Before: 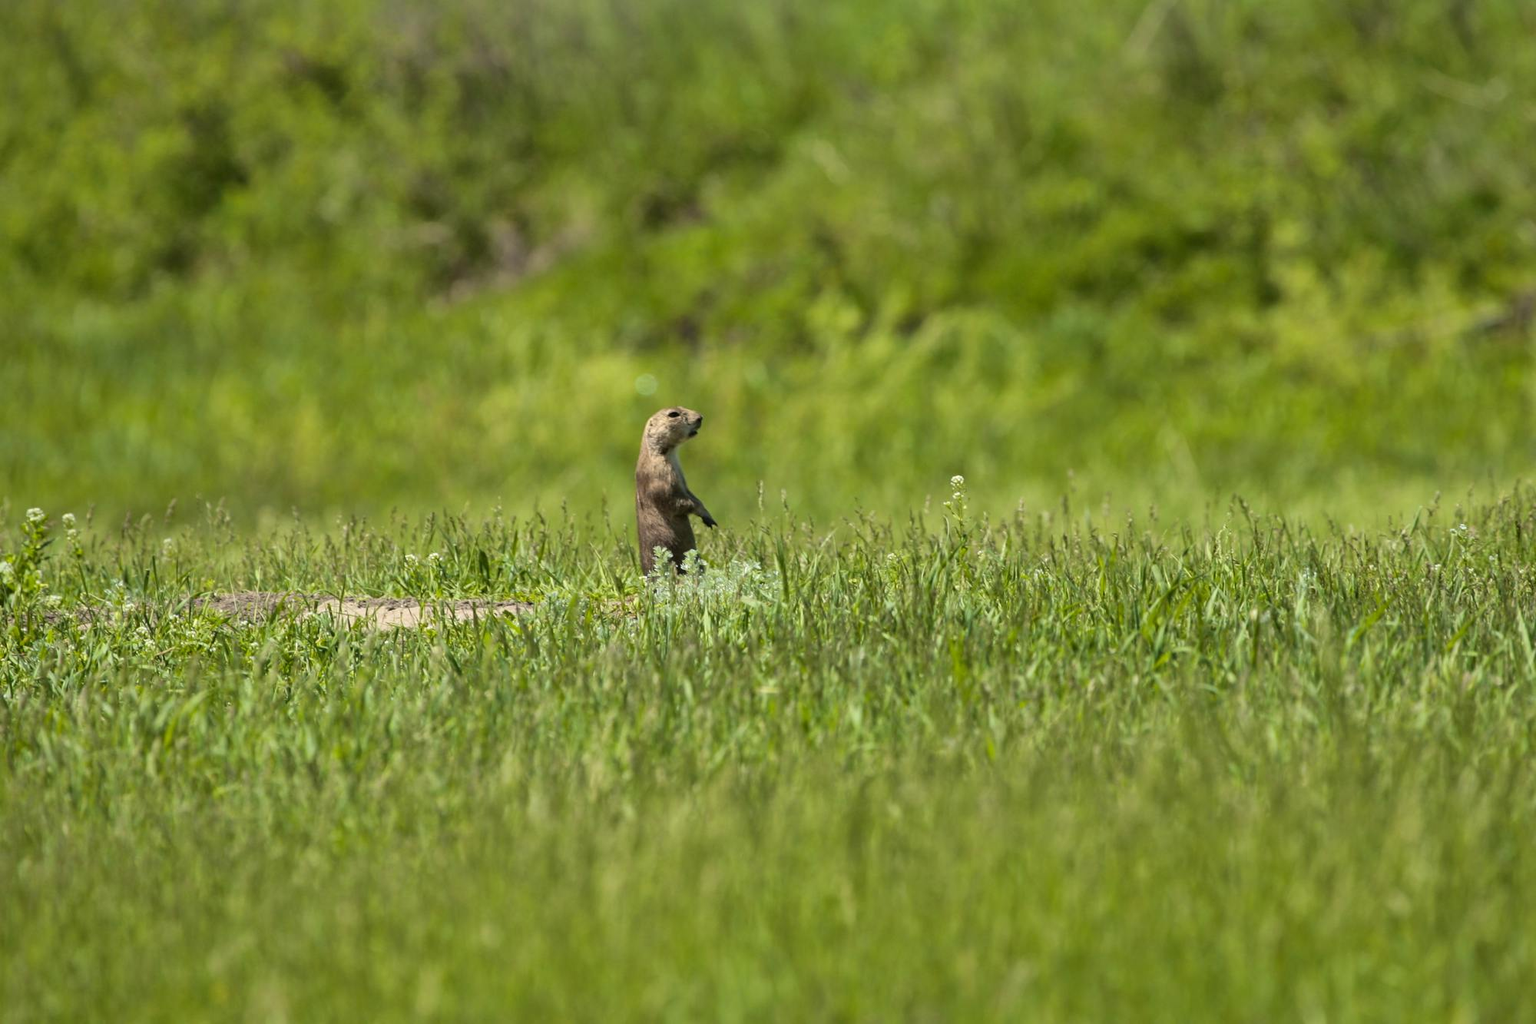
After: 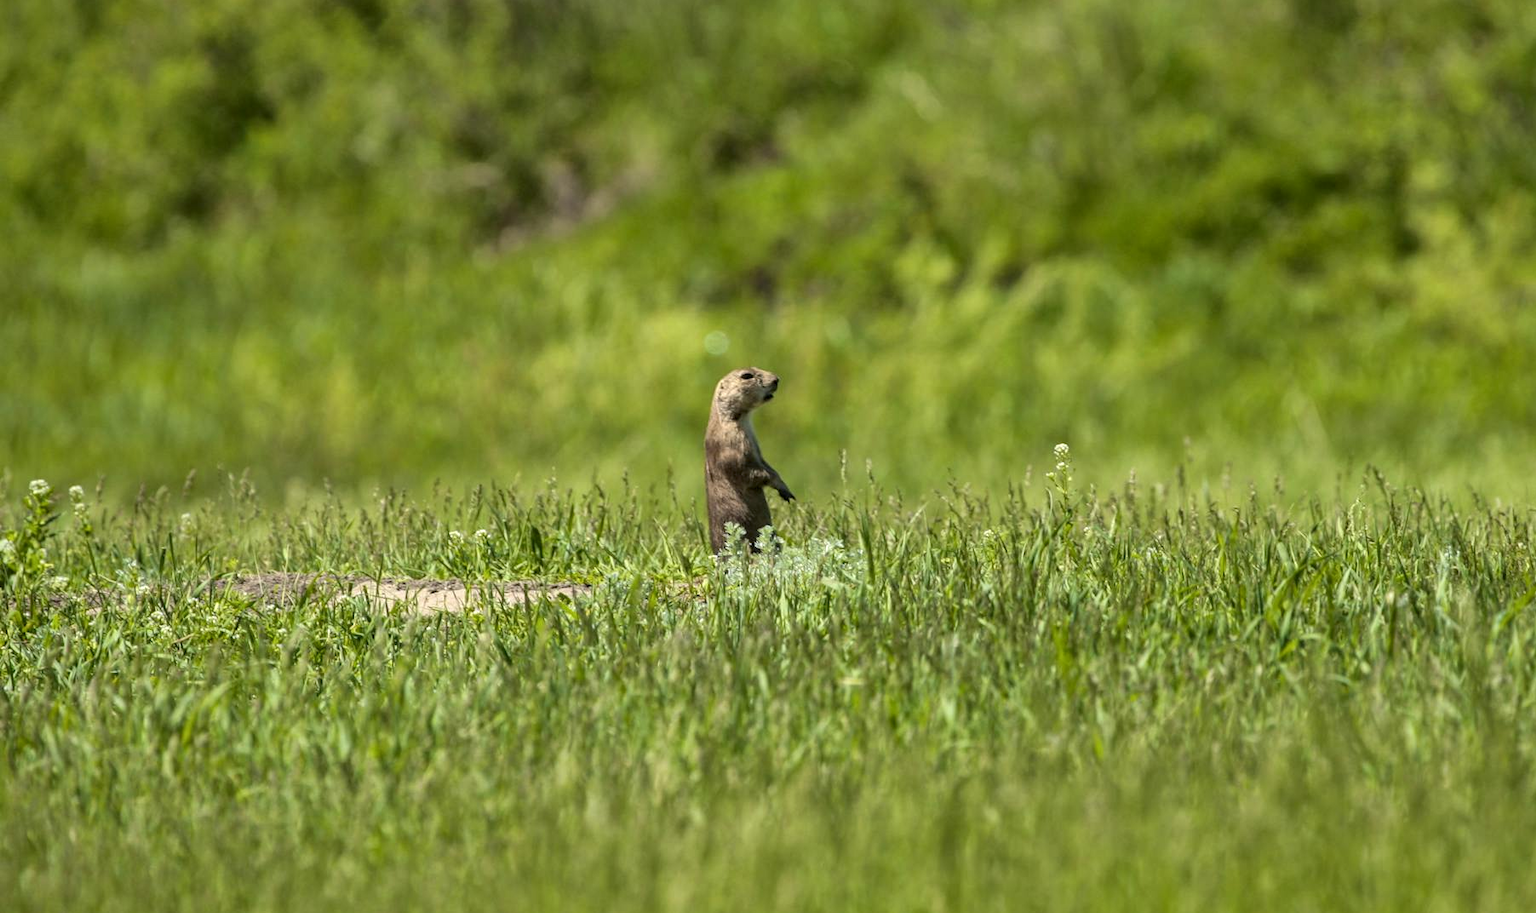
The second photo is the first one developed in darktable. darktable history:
crop: top 7.396%, right 9.798%, bottom 12.083%
local contrast: on, module defaults
